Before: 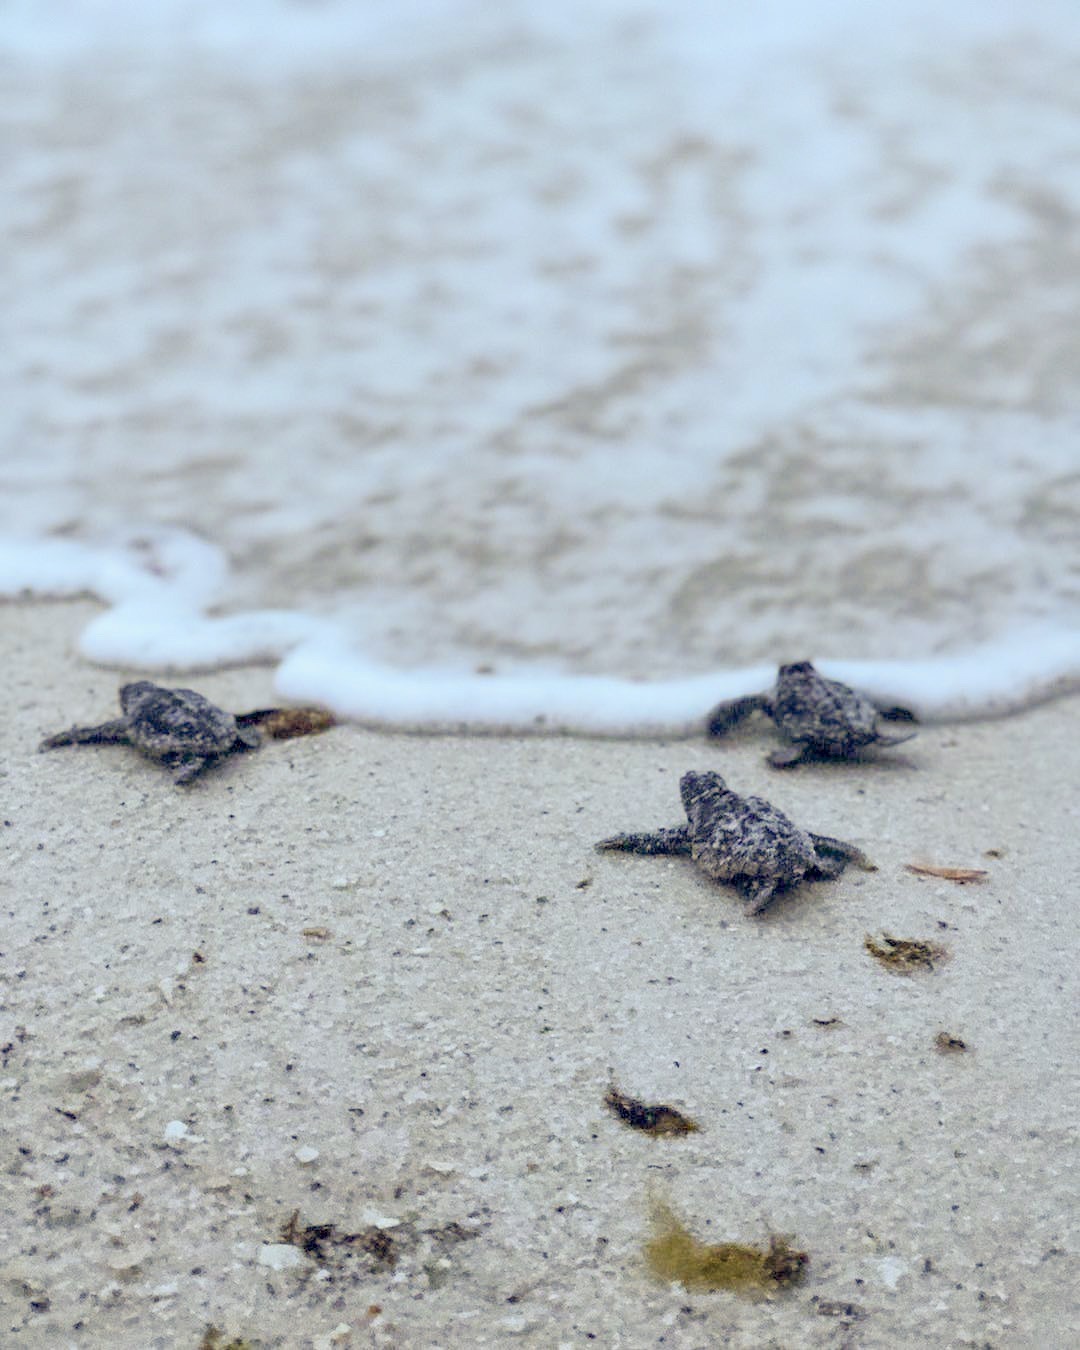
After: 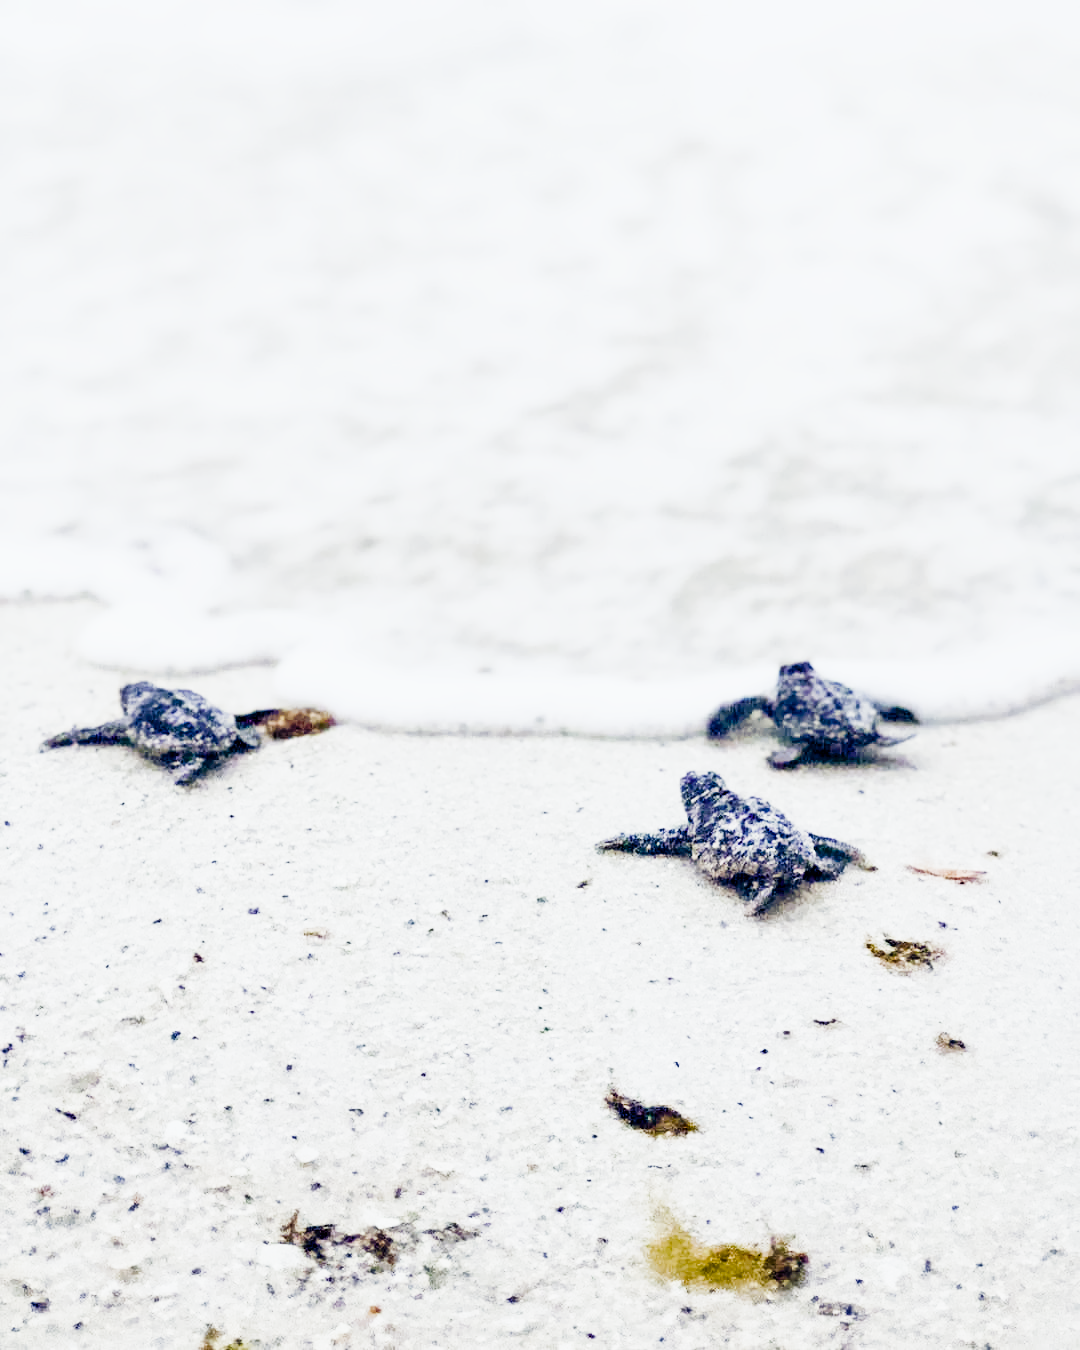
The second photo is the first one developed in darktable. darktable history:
color balance rgb: perceptual saturation grading › highlights -29.58%, perceptual saturation grading › mid-tones 29.47%, perceptual saturation grading › shadows 59.73%, perceptual brilliance grading › global brilliance -17.79%, perceptual brilliance grading › highlights 28.73%, global vibrance 15.44%
denoise (profiled): preserve shadows 1.28, scattering 0.021, a [-1, 0, 0], compensate highlight preservation false
exposure: exposure 1 EV, compensate highlight preservation false
lens correction: correction method embedded metadata, scale 1.01, crop 1, focal 35, aperture 1.8, distance 0.827, camera "ILCE-7M4", lens "FE 35mm f/1.8"
sigmoid: contrast 1.8
